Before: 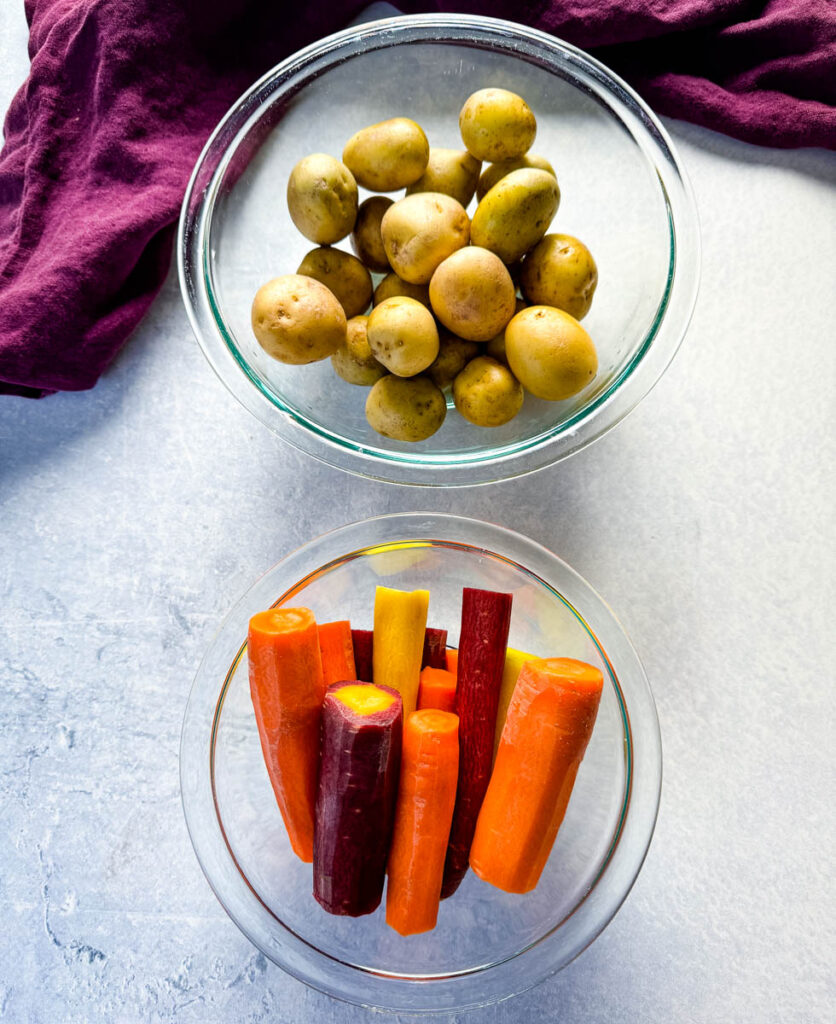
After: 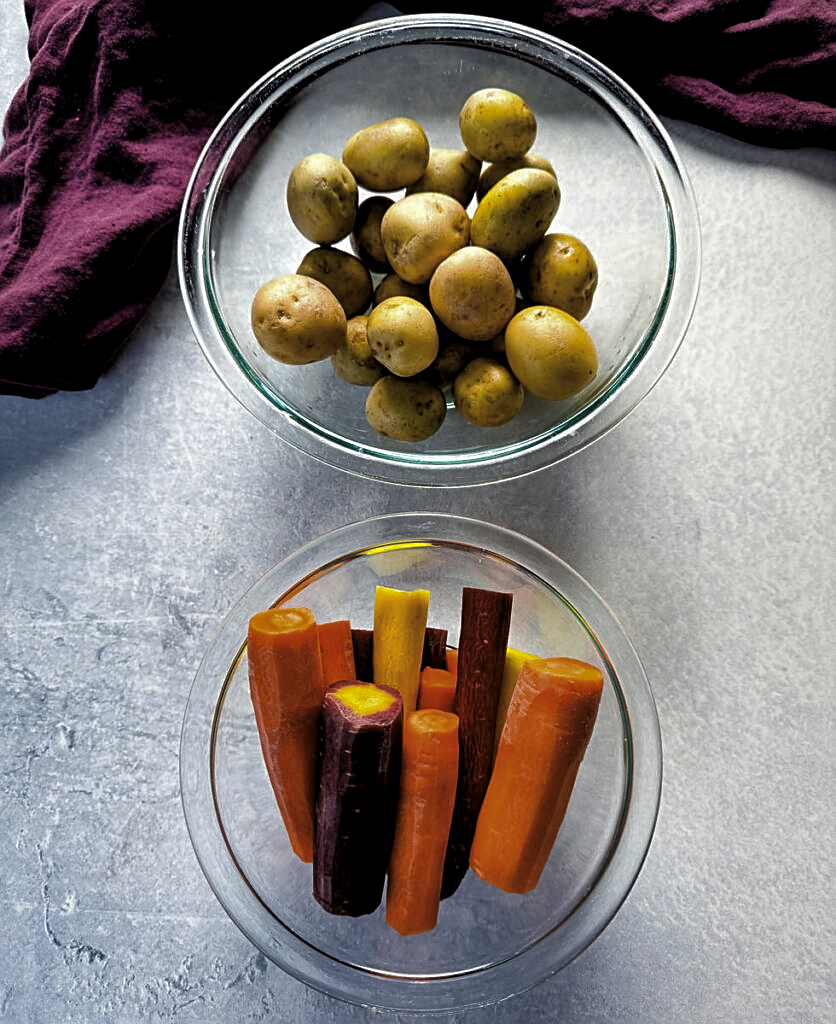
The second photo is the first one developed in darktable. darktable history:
shadows and highlights: on, module defaults
sharpen: on, module defaults
levels: mode automatic, black 8.58%, gray 59.42%, levels [0, 0.445, 1]
base curve: preserve colors none
